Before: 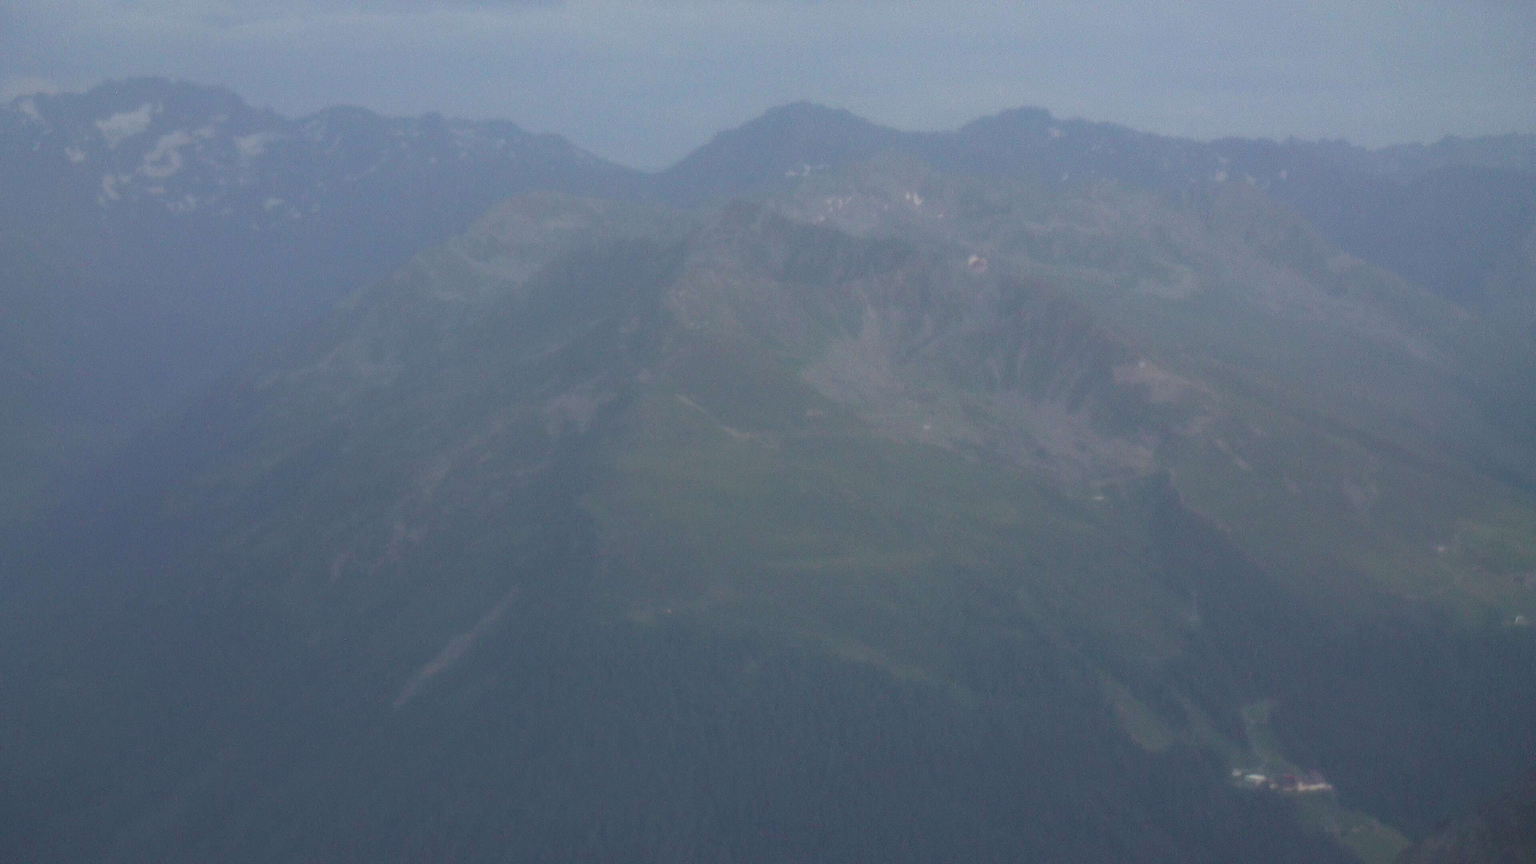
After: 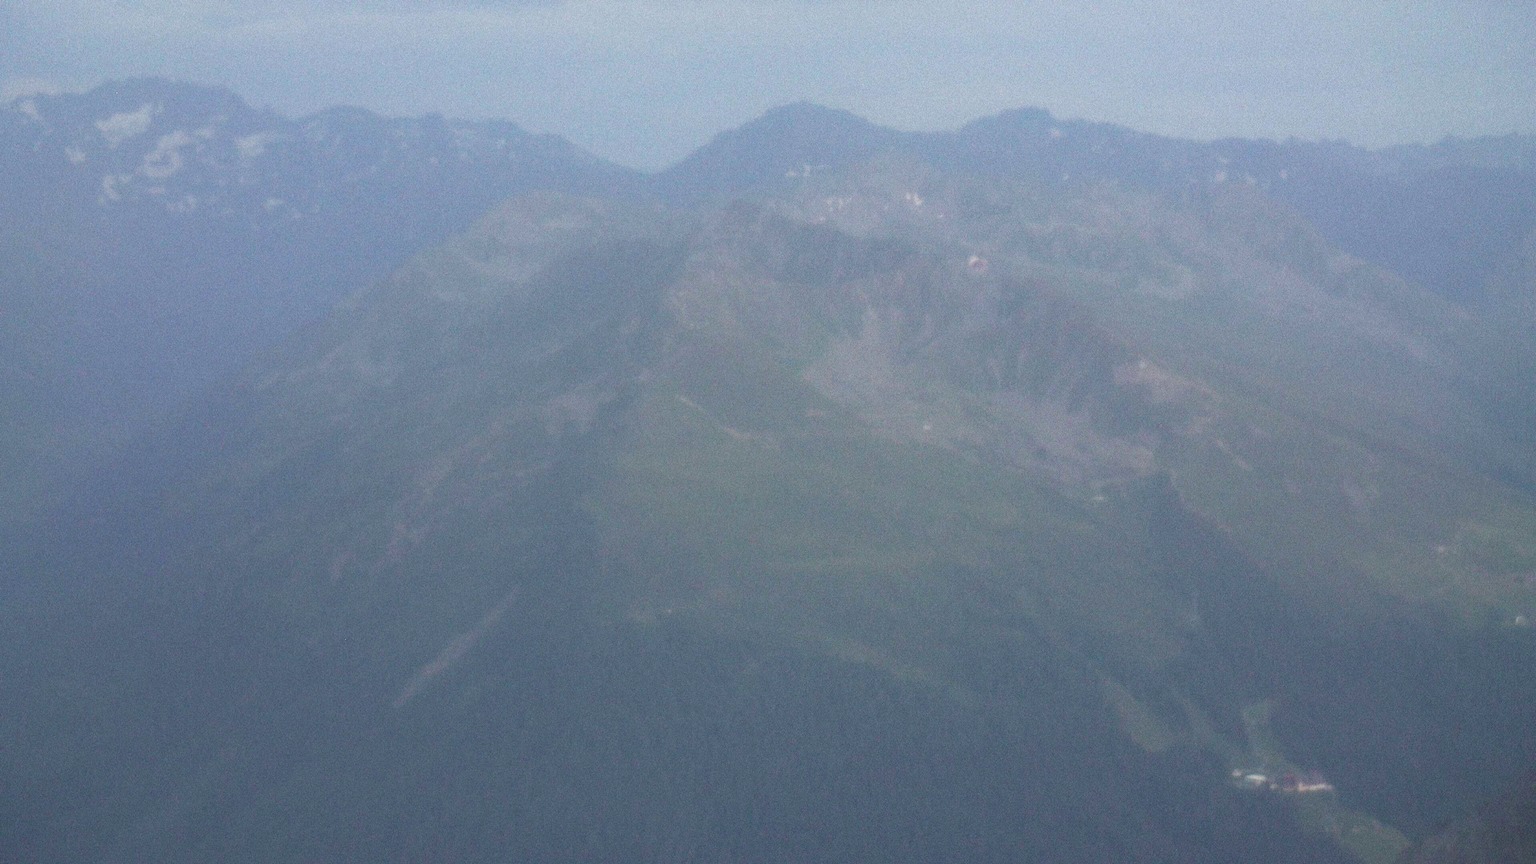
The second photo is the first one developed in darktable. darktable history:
grain: mid-tones bias 0%
base curve: curves: ch0 [(0, 0) (0.088, 0.125) (0.176, 0.251) (0.354, 0.501) (0.613, 0.749) (1, 0.877)], preserve colors none
